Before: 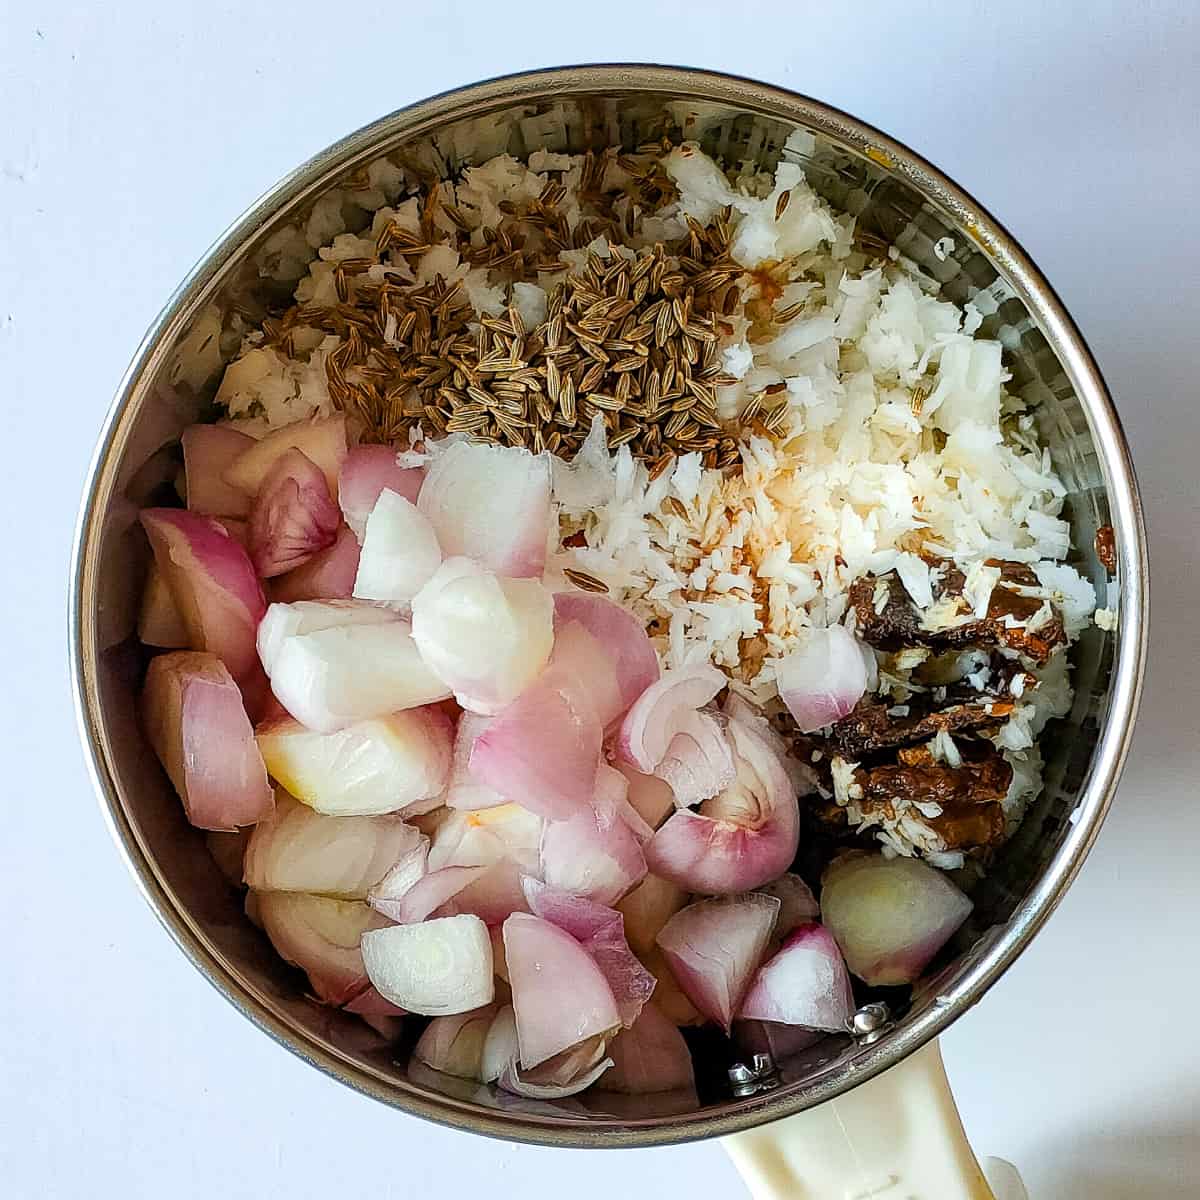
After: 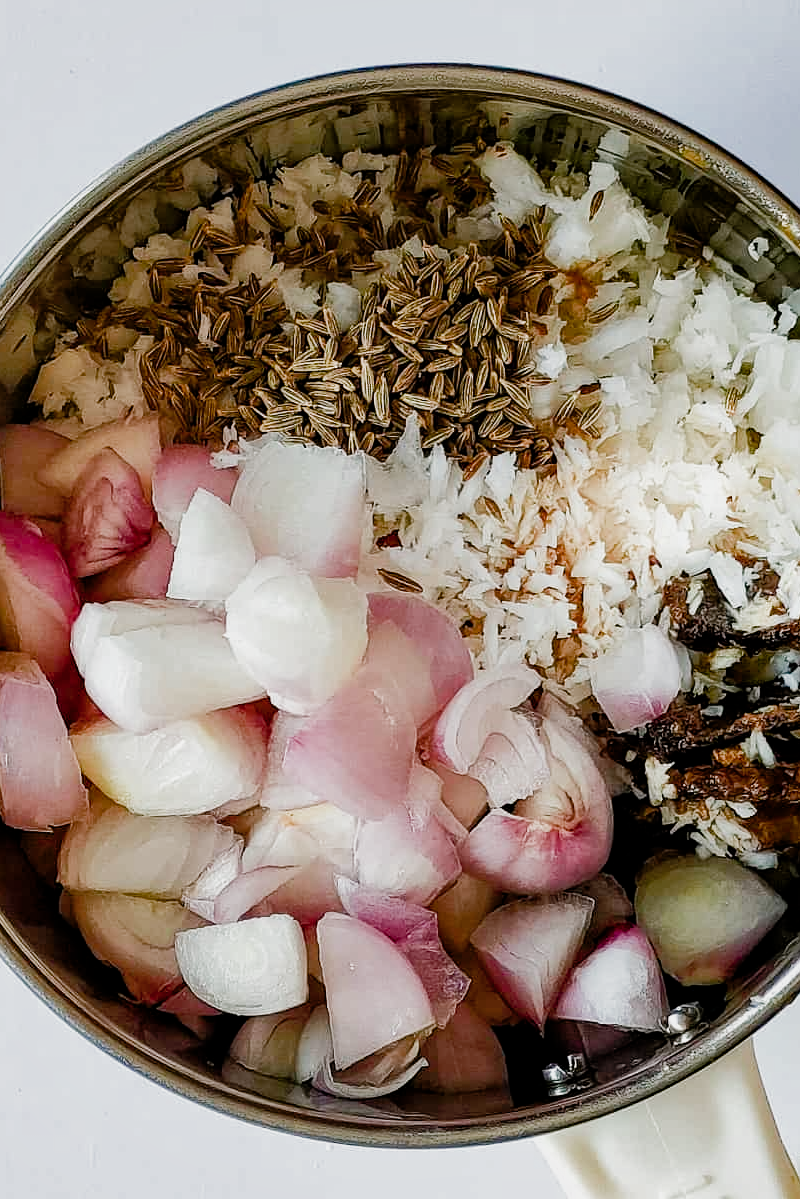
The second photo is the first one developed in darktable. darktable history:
tone equalizer: -8 EV -0.75 EV, -7 EV -0.7 EV, -6 EV -0.6 EV, -5 EV -0.4 EV, -3 EV 0.4 EV, -2 EV 0.6 EV, -1 EV 0.7 EV, +0 EV 0.75 EV, edges refinement/feathering 500, mask exposure compensation -1.57 EV, preserve details no
shadows and highlights: on, module defaults
crop and rotate: left 15.546%, right 17.787%
color balance rgb: shadows lift › chroma 1%, shadows lift › hue 113°, highlights gain › chroma 0.2%, highlights gain › hue 333°, perceptual saturation grading › global saturation 20%, perceptual saturation grading › highlights -50%, perceptual saturation grading › shadows 25%, contrast -10%
filmic rgb: middle gray luminance 21.73%, black relative exposure -14 EV, white relative exposure 2.96 EV, threshold 6 EV, target black luminance 0%, hardness 8.81, latitude 59.69%, contrast 1.208, highlights saturation mix 5%, shadows ↔ highlights balance 41.6%, add noise in highlights 0, color science v3 (2019), use custom middle-gray values true, iterations of high-quality reconstruction 0, contrast in highlights soft, enable highlight reconstruction true
